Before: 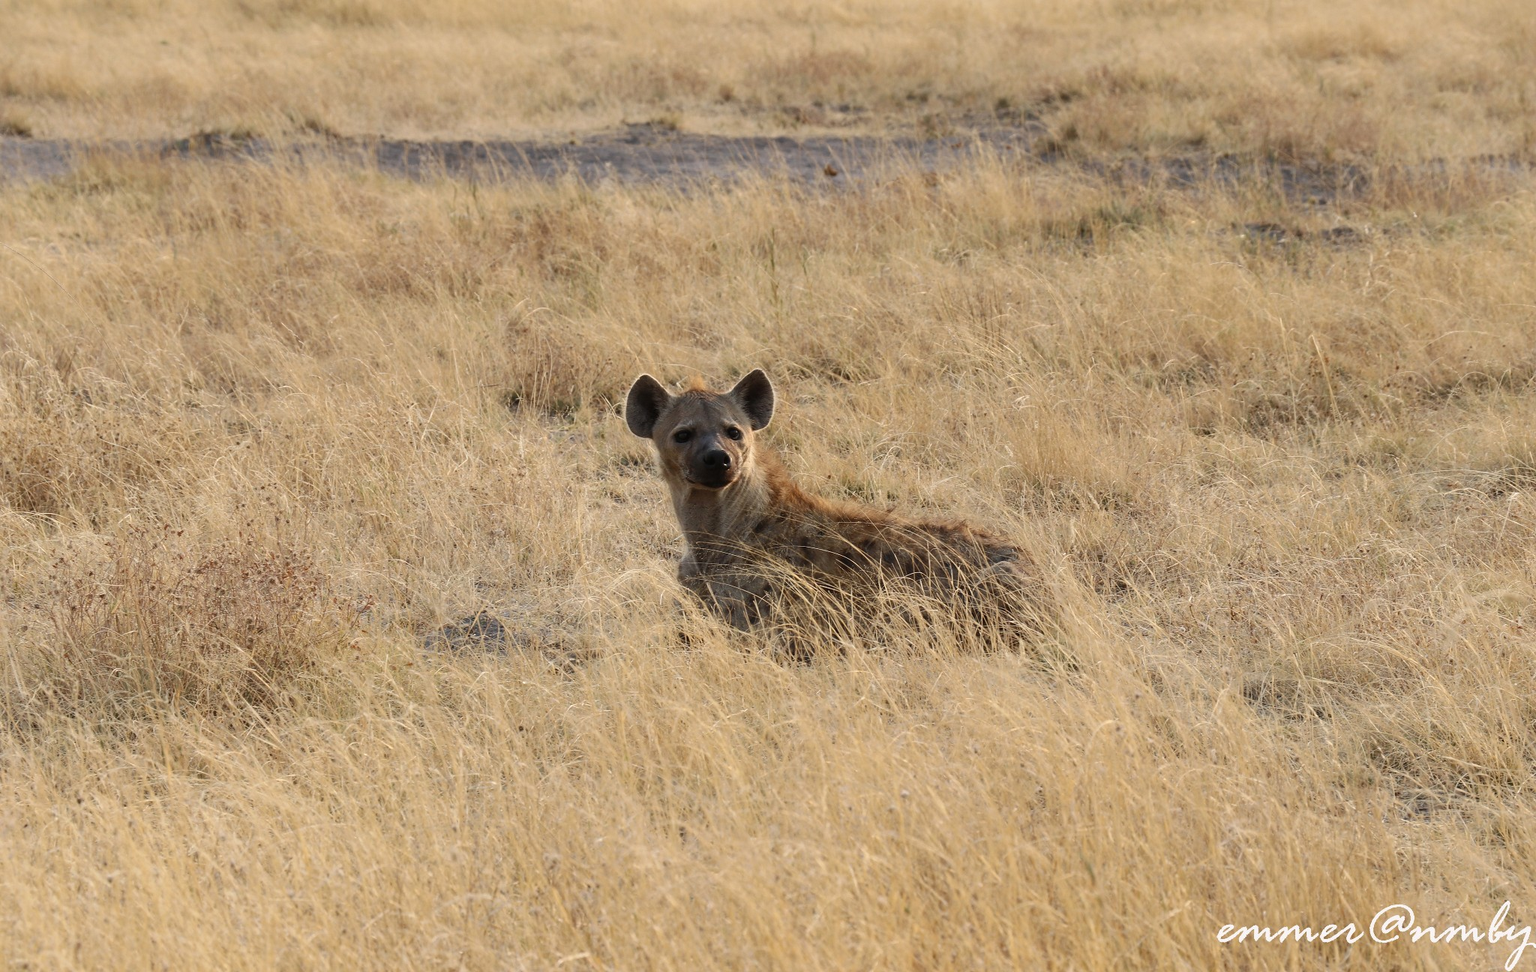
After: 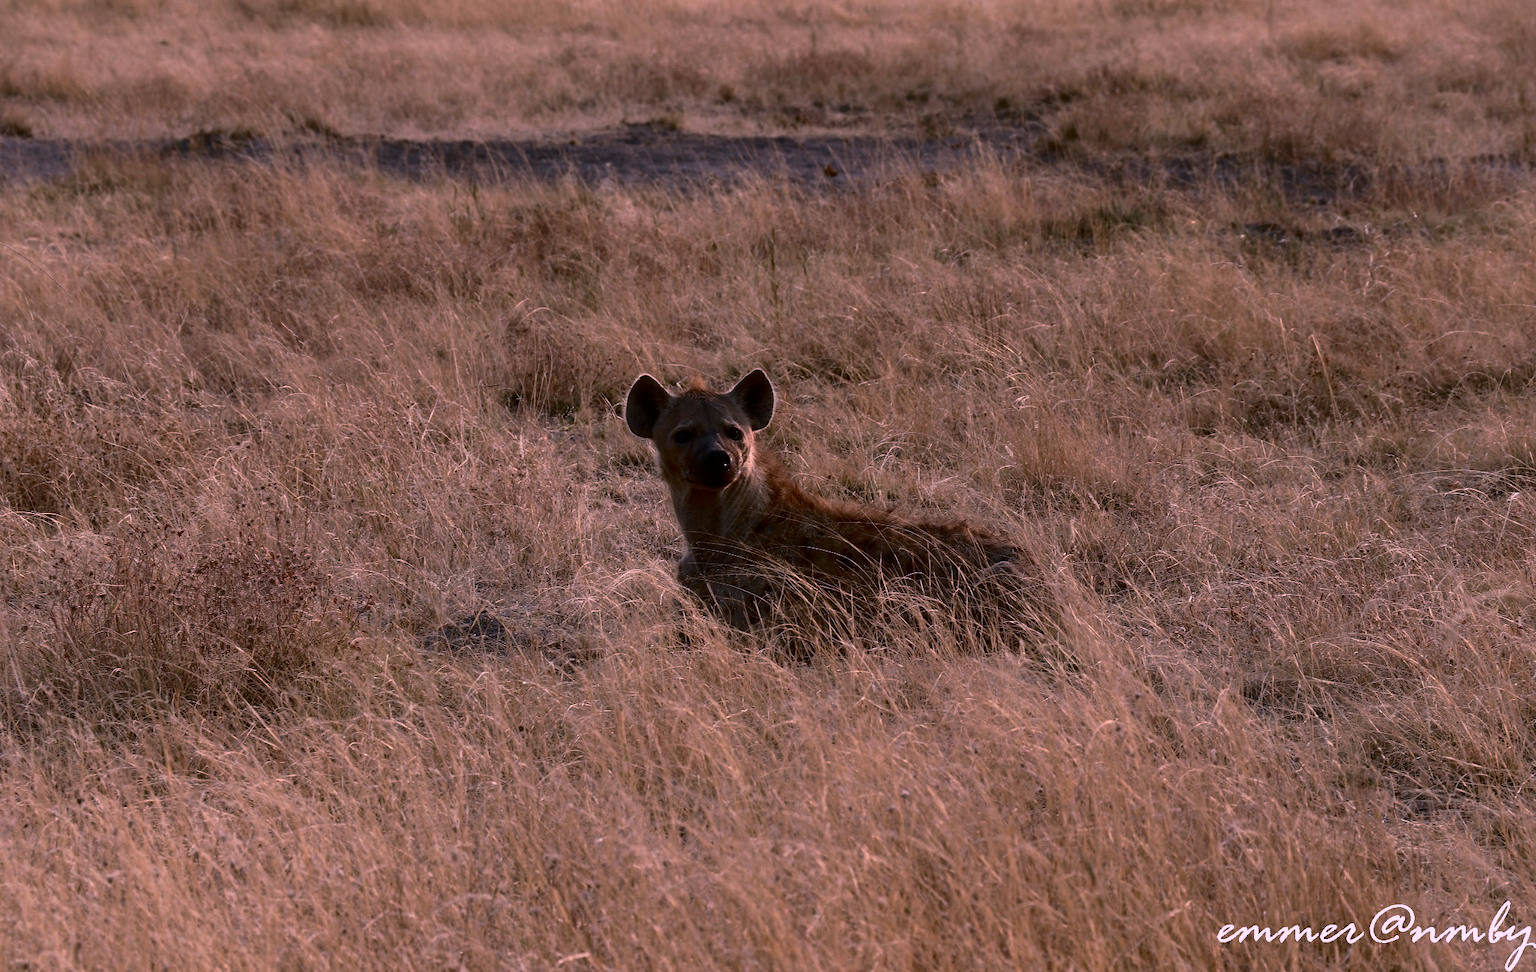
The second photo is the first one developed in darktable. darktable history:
contrast brightness saturation: contrast 0.19, brightness -0.24, saturation 0.11
color correction: highlights a* 15.03, highlights b* -25.07
base curve: curves: ch0 [(0, 0) (0.595, 0.418) (1, 1)], preserve colors none
